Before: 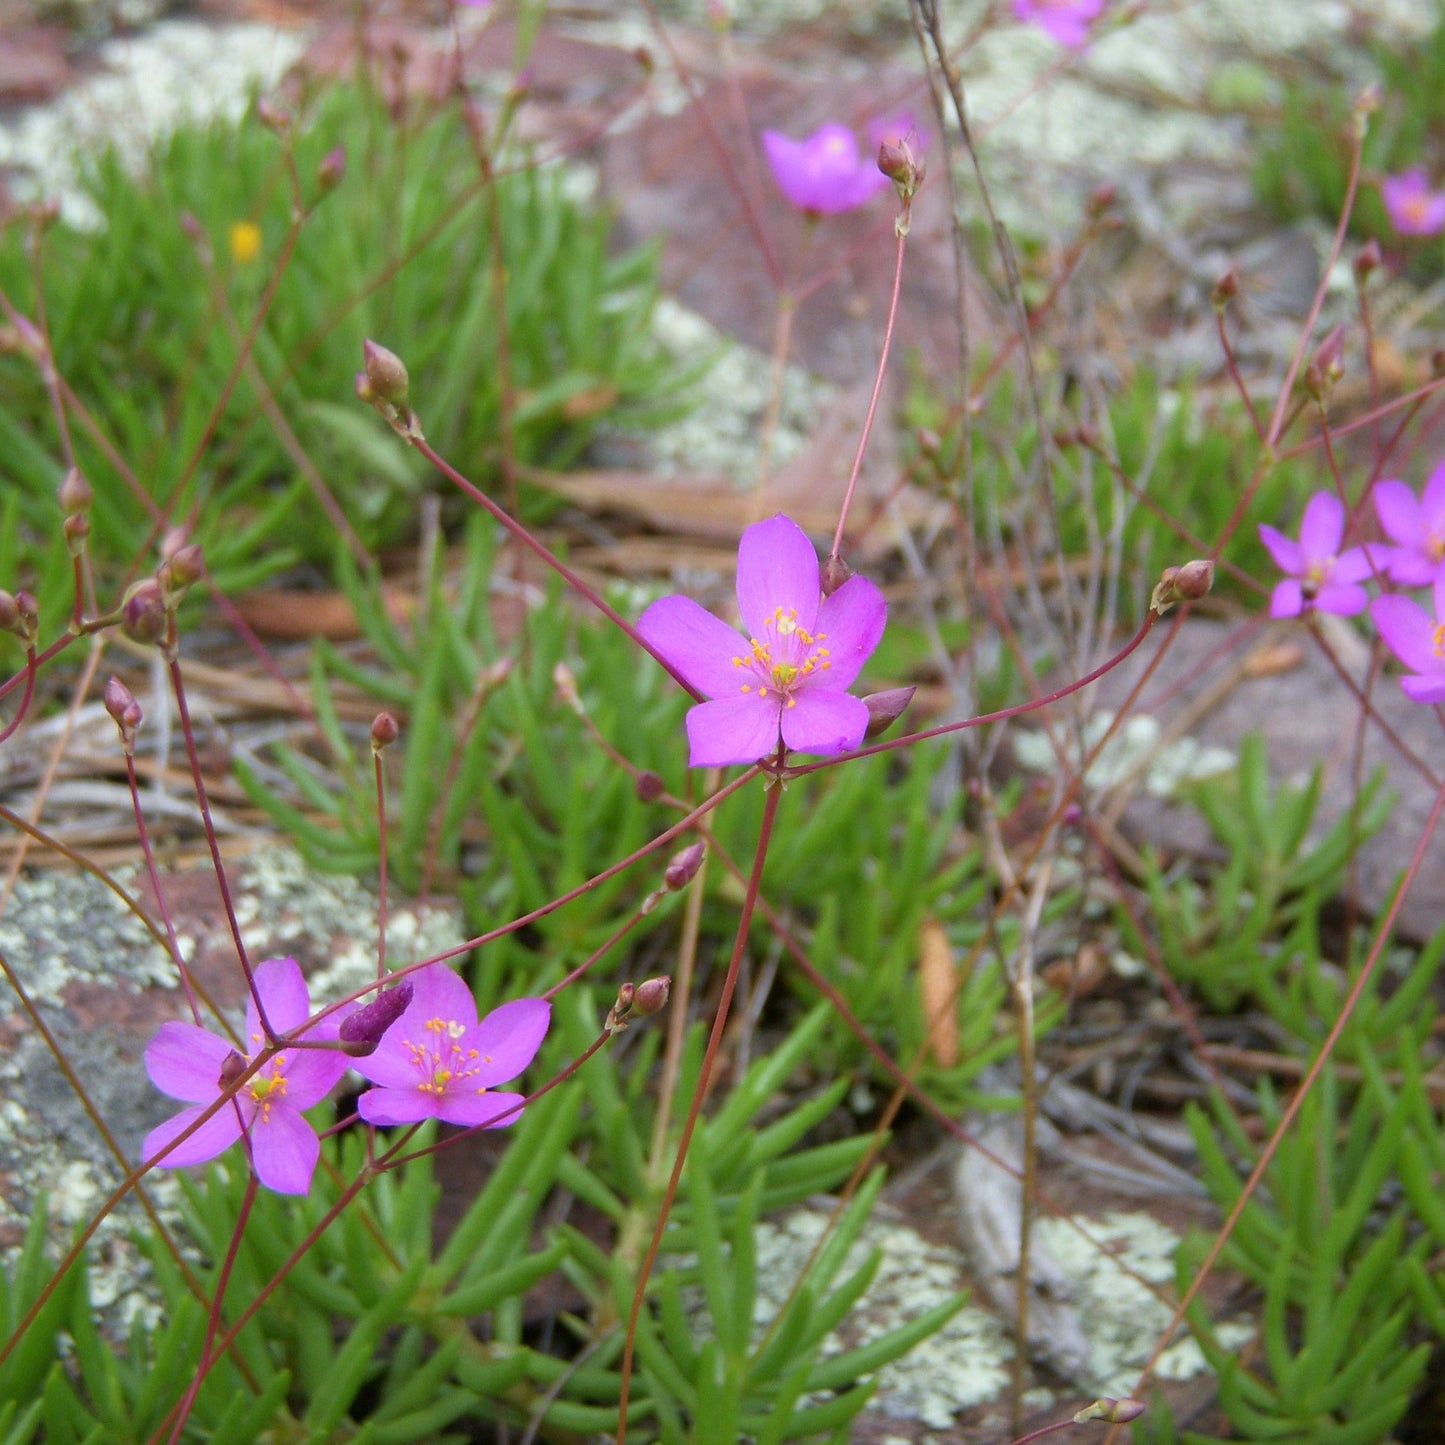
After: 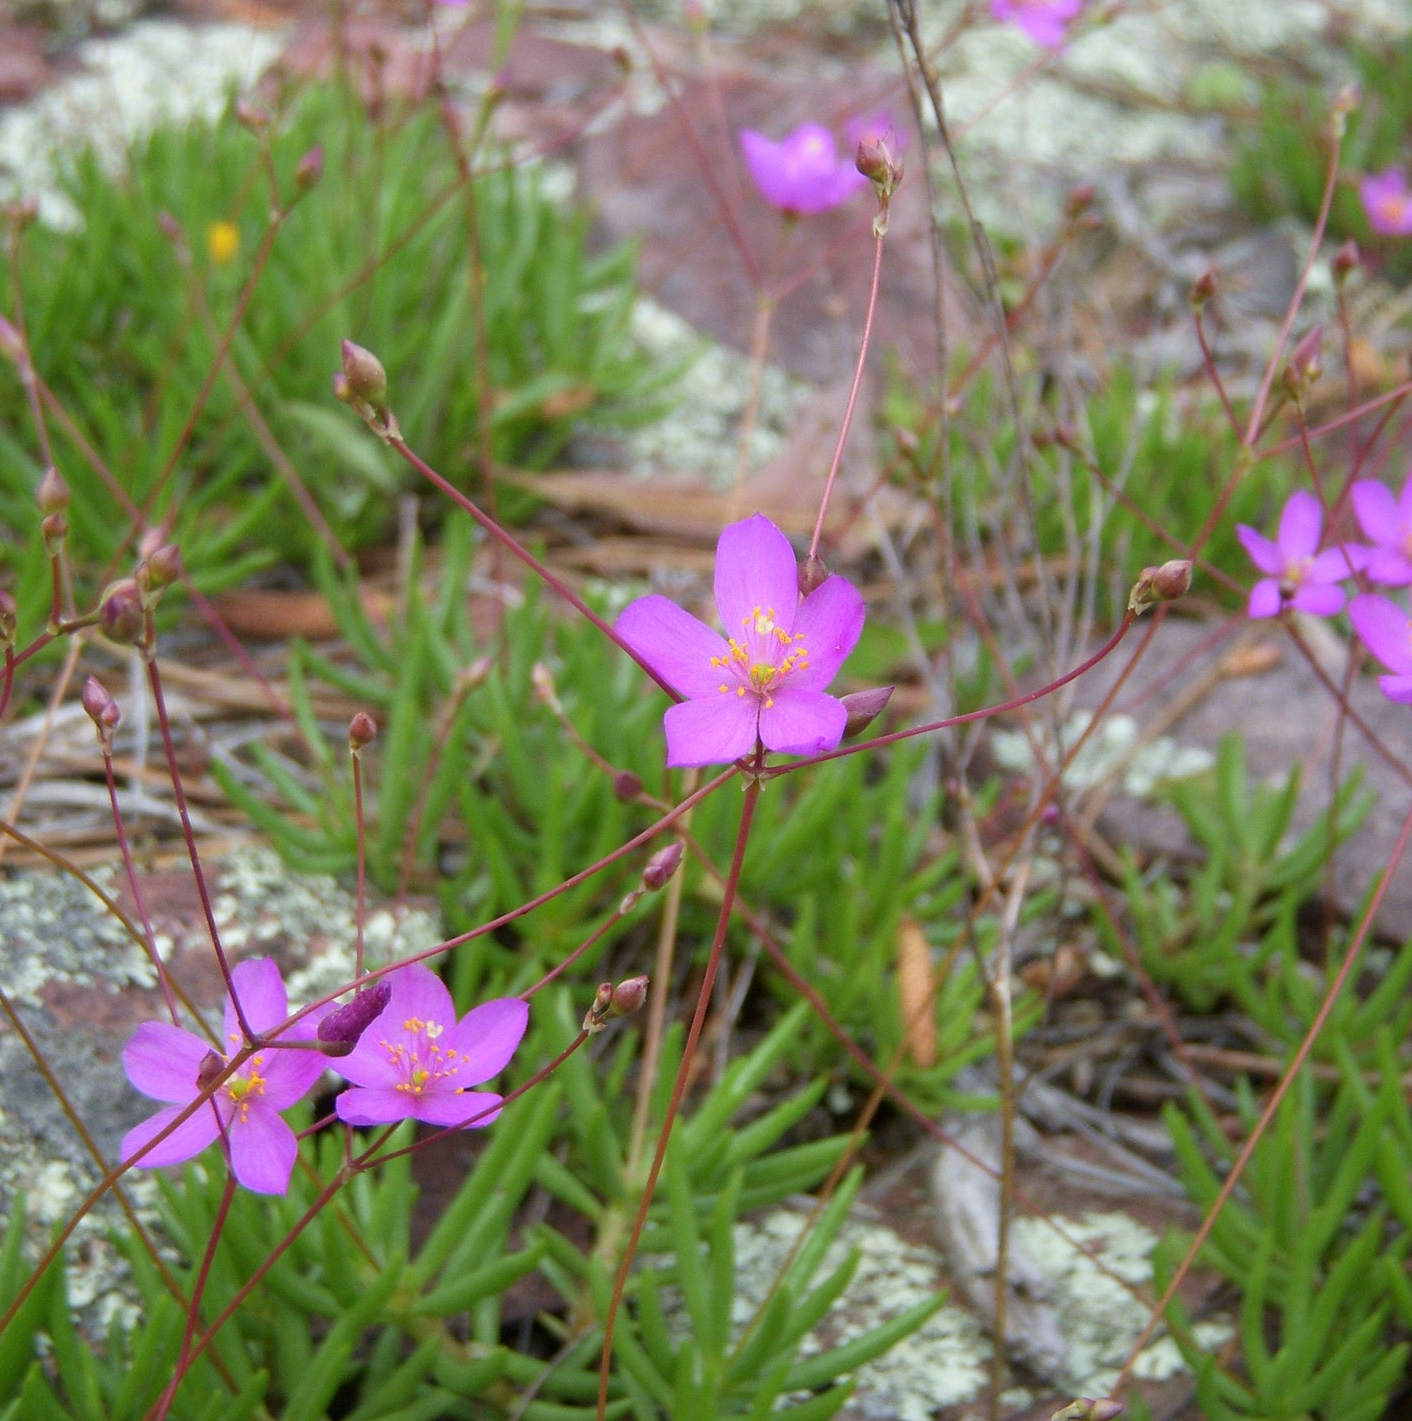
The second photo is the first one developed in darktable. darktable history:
crop and rotate: left 1.532%, right 0.692%, bottom 1.653%
